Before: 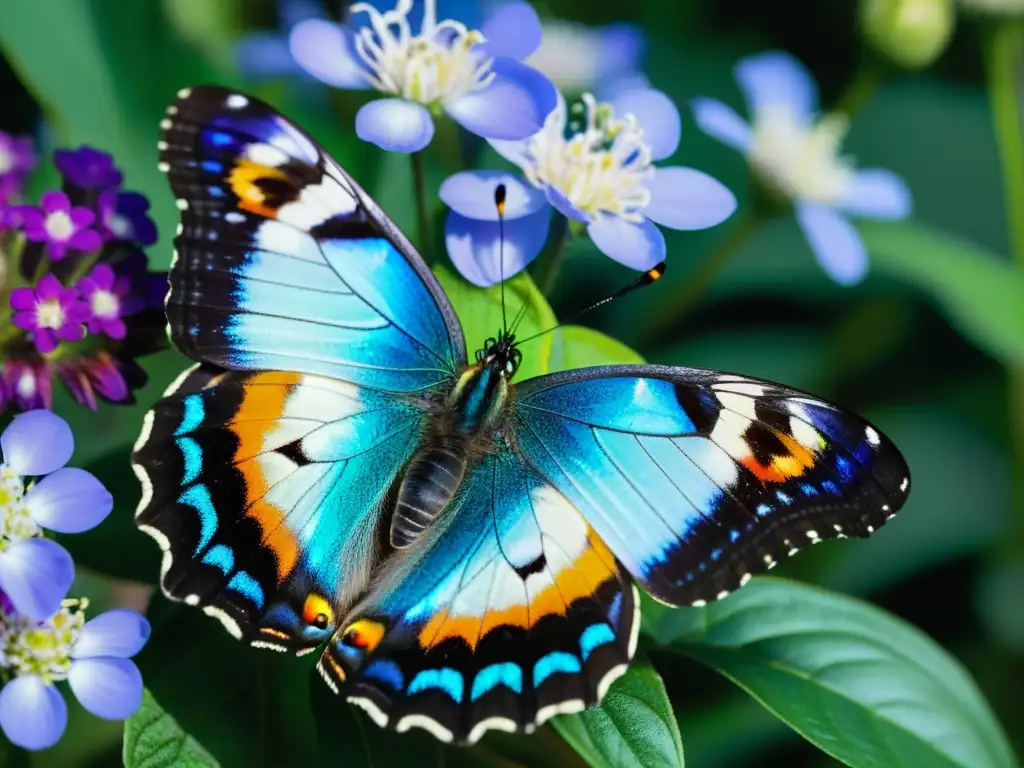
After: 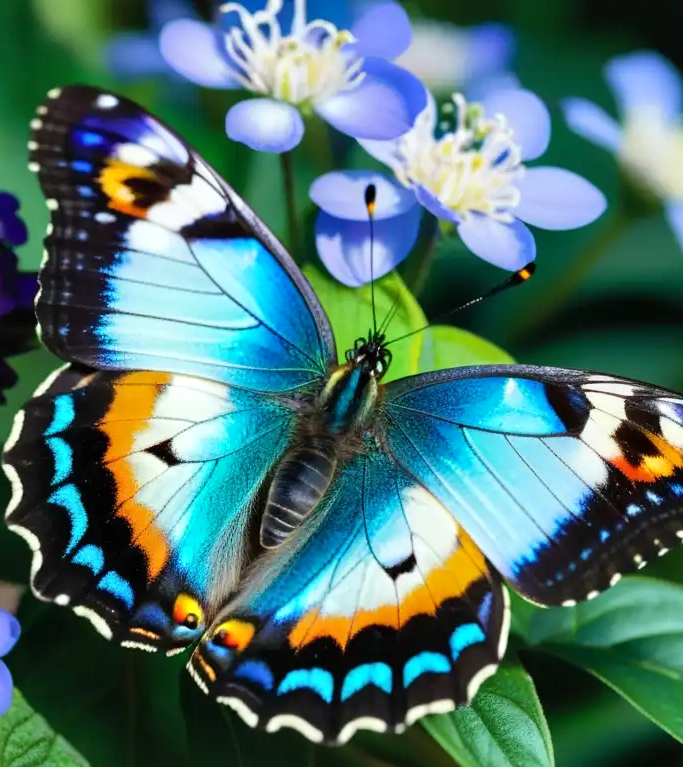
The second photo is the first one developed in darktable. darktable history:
crop and rotate: left 12.723%, right 20.537%
shadows and highlights: radius 117.01, shadows 42.17, highlights -62.29, shadows color adjustment 98%, highlights color adjustment 58.49%, soften with gaussian
levels: levels [0, 0.48, 0.961]
